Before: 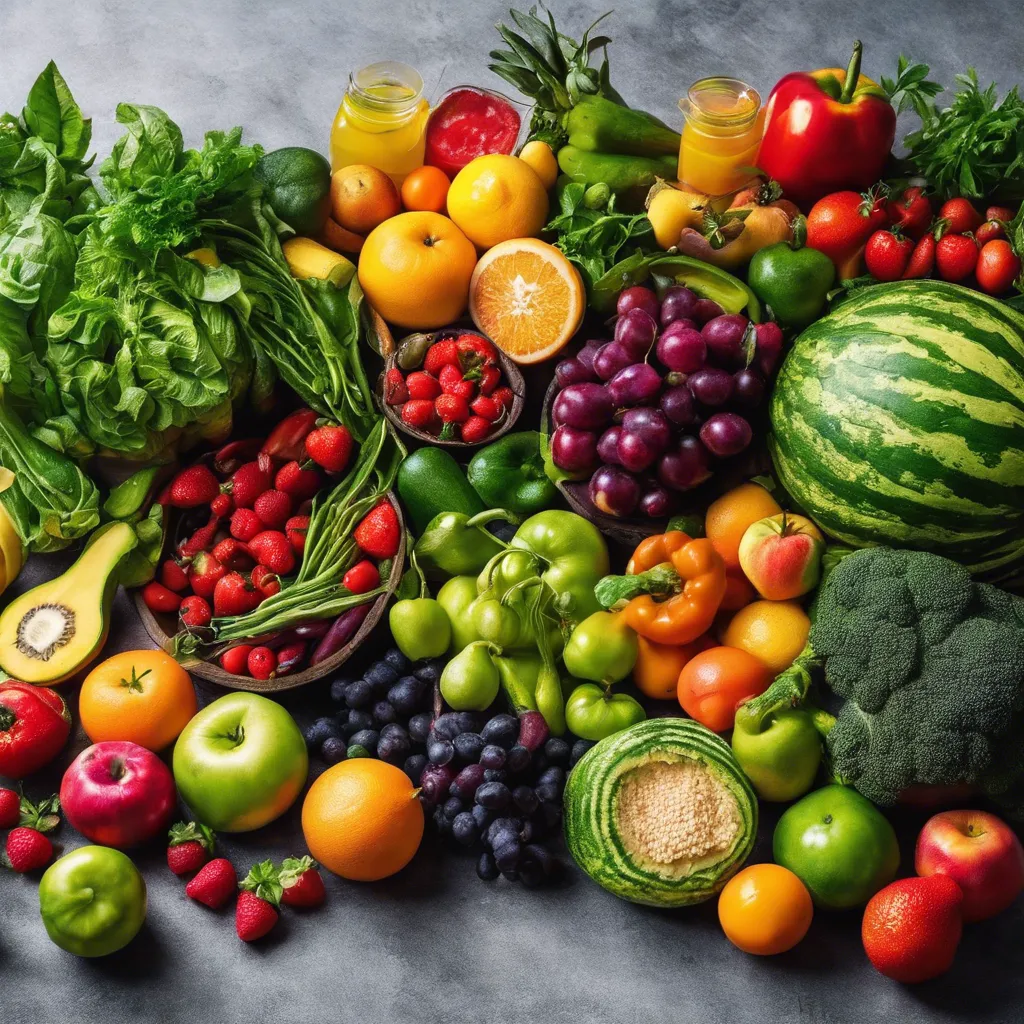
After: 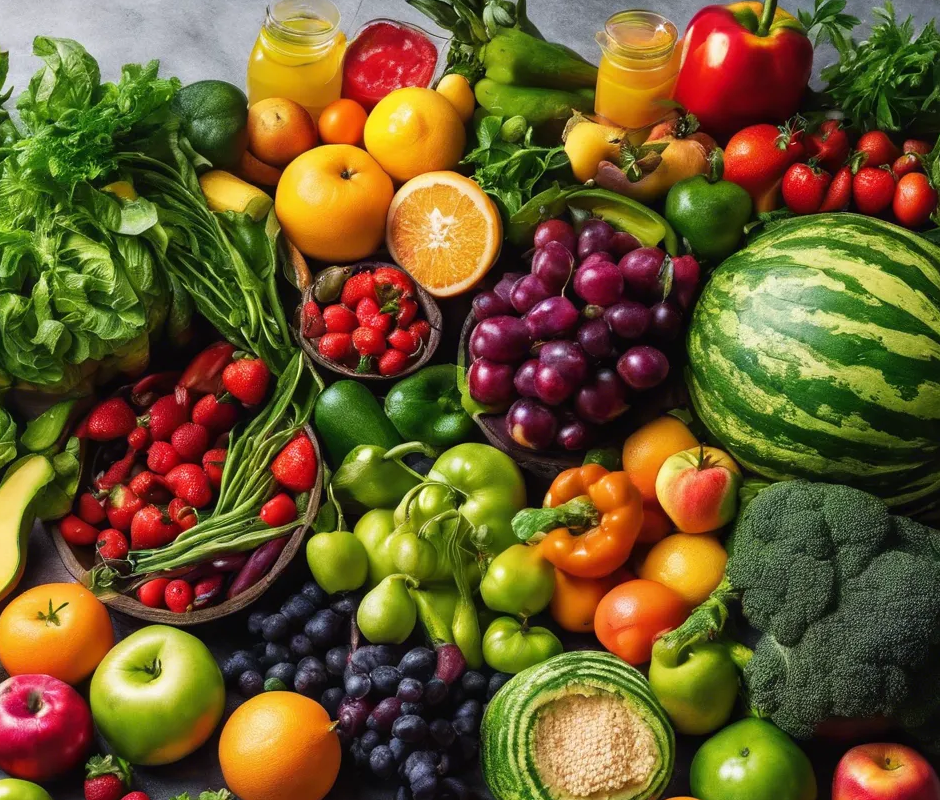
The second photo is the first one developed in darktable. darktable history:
crop: left 8.187%, top 6.587%, bottom 15.269%
